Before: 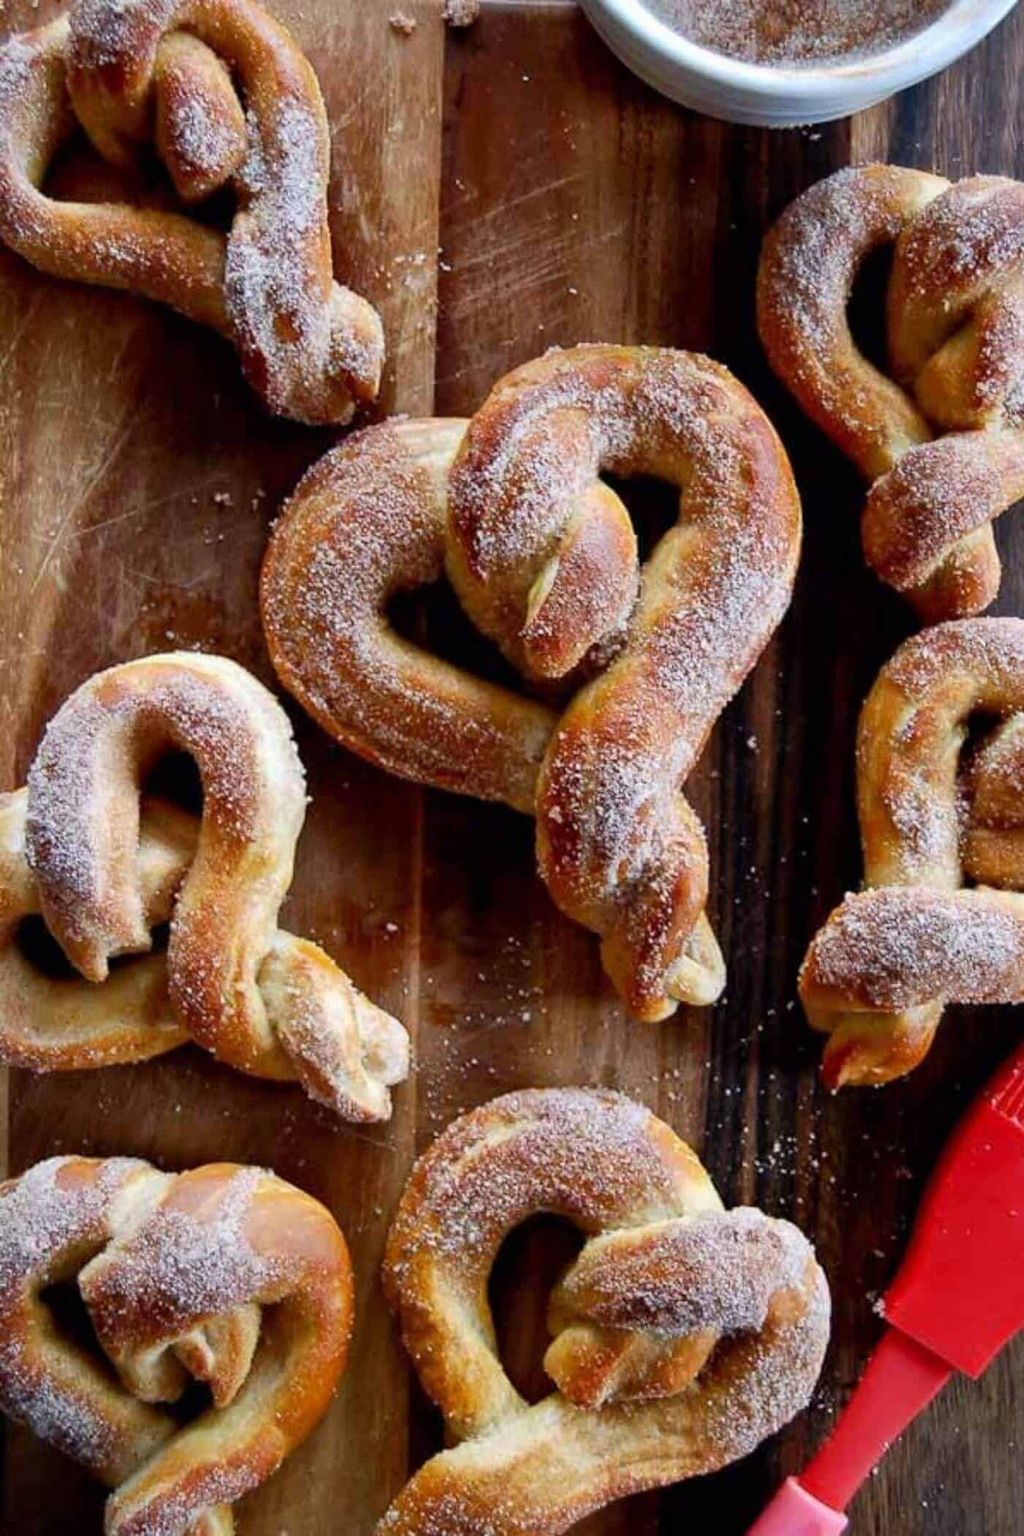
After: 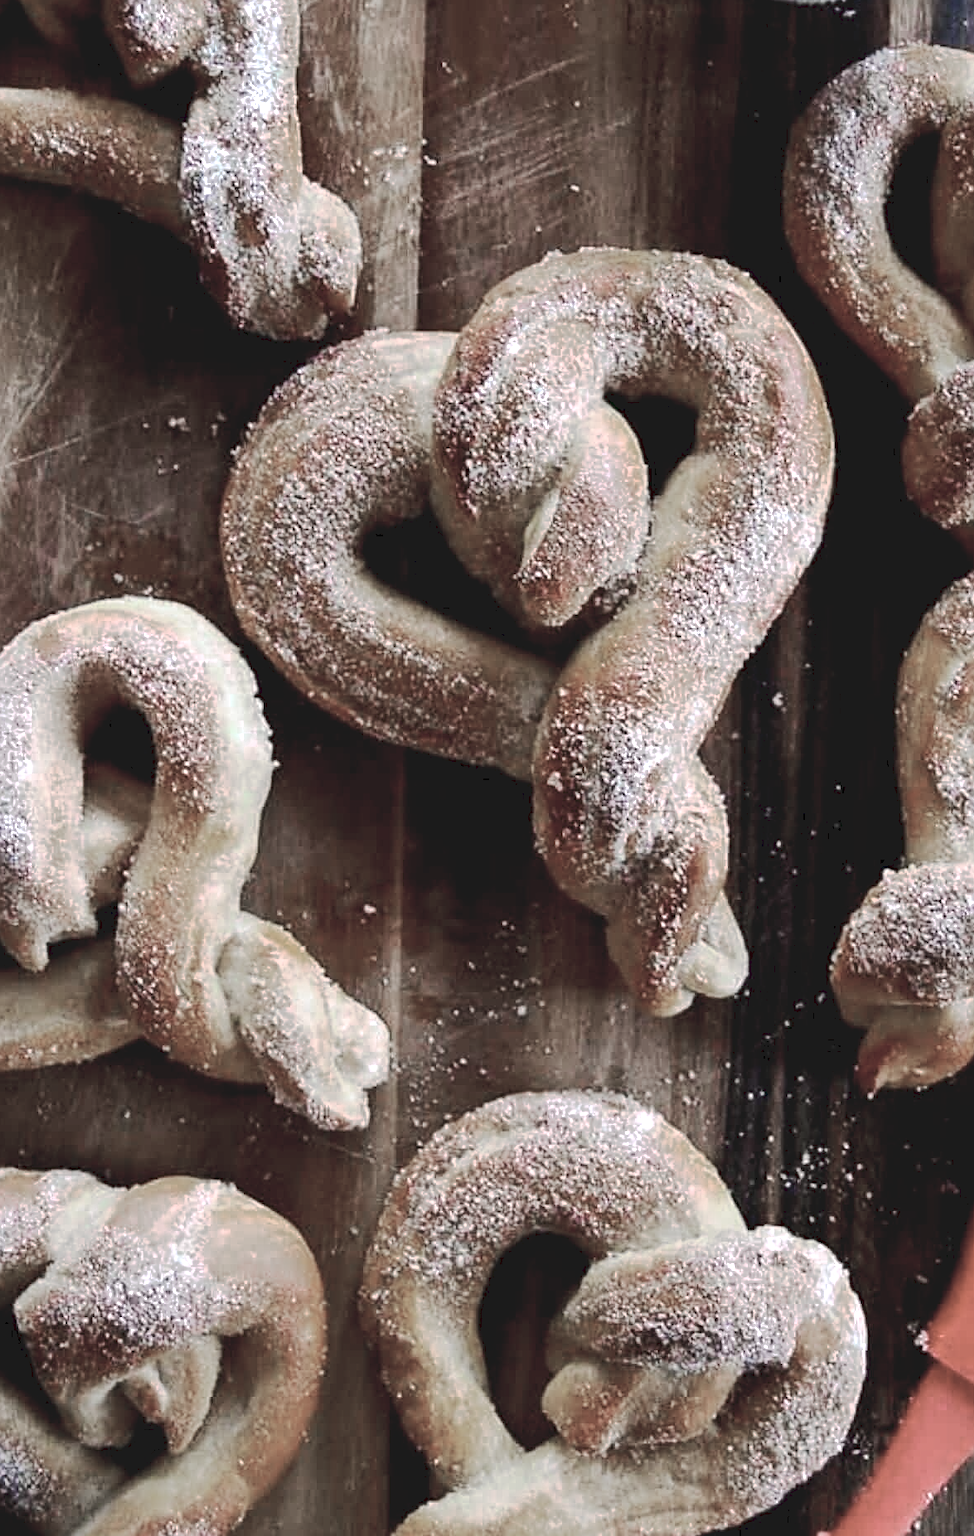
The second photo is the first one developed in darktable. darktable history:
tone curve: curves: ch0 [(0, 0) (0.003, 0.096) (0.011, 0.096) (0.025, 0.098) (0.044, 0.099) (0.069, 0.106) (0.1, 0.128) (0.136, 0.153) (0.177, 0.186) (0.224, 0.218) (0.277, 0.265) (0.335, 0.316) (0.399, 0.374) (0.468, 0.445) (0.543, 0.526) (0.623, 0.605) (0.709, 0.681) (0.801, 0.758) (0.898, 0.819) (1, 1)], preserve colors none
color zones: curves: ch0 [(0, 0.613) (0.01, 0.613) (0.245, 0.448) (0.498, 0.529) (0.642, 0.665) (0.879, 0.777) (0.99, 0.613)]; ch1 [(0, 0.272) (0.219, 0.127) (0.724, 0.346)]
crop: left 6.446%, top 8.188%, right 9.538%, bottom 3.548%
contrast brightness saturation: contrast 0.2, brightness 0.16, saturation 0.22
sharpen: radius 1.967
